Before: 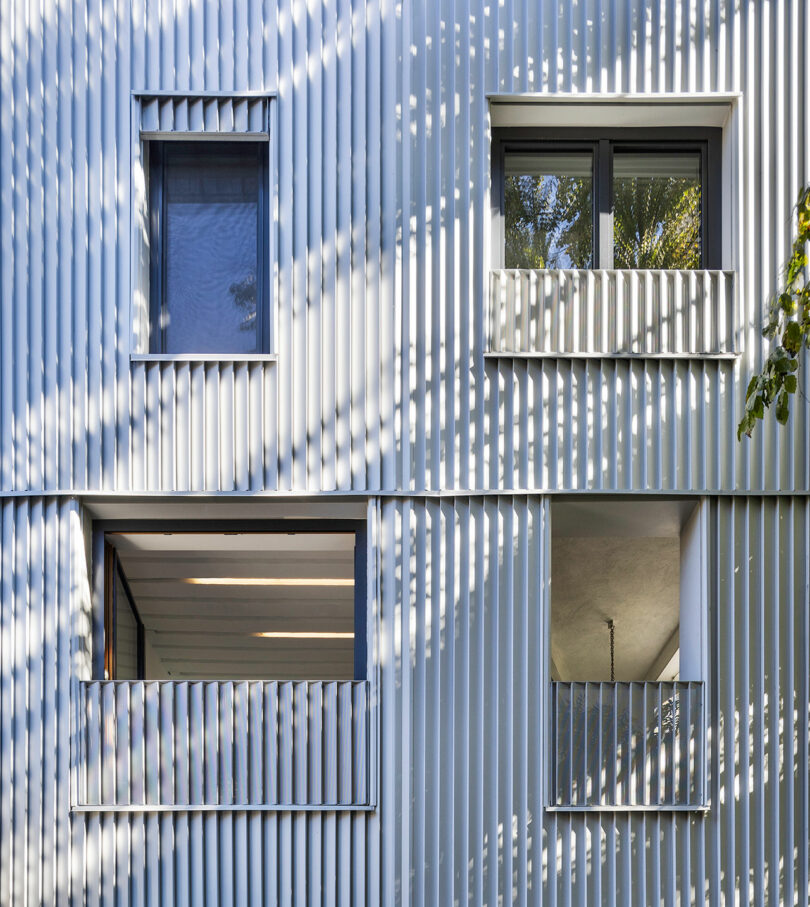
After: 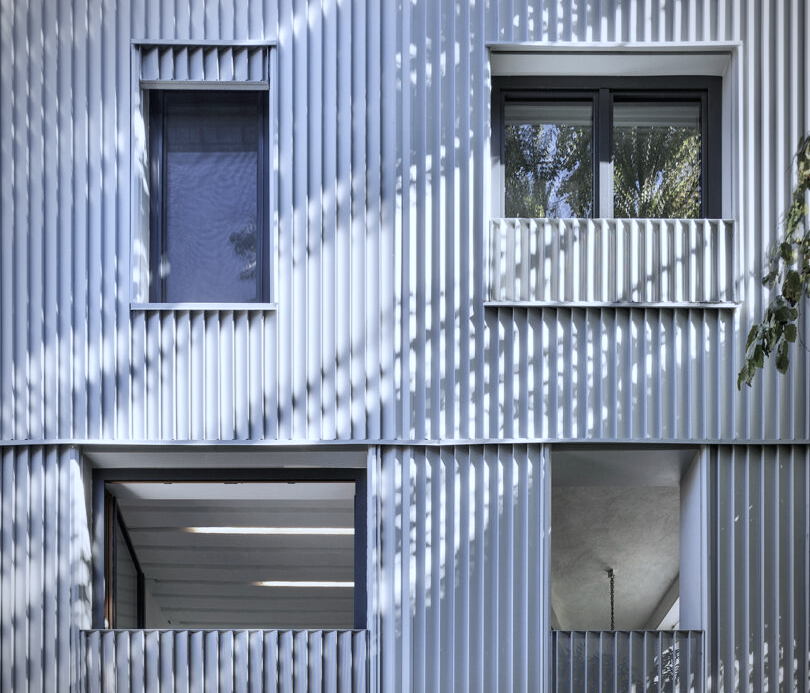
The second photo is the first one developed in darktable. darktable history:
crop: top 5.642%, bottom 17.861%
vignetting: unbound false
color zones: curves: ch1 [(0, 0.292) (0.001, 0.292) (0.2, 0.264) (0.4, 0.248) (0.6, 0.248) (0.8, 0.264) (0.999, 0.292) (1, 0.292)]
color calibration: gray › normalize channels true, illuminant custom, x 0.39, y 0.392, temperature 3865.62 K, gamut compression 0.015
